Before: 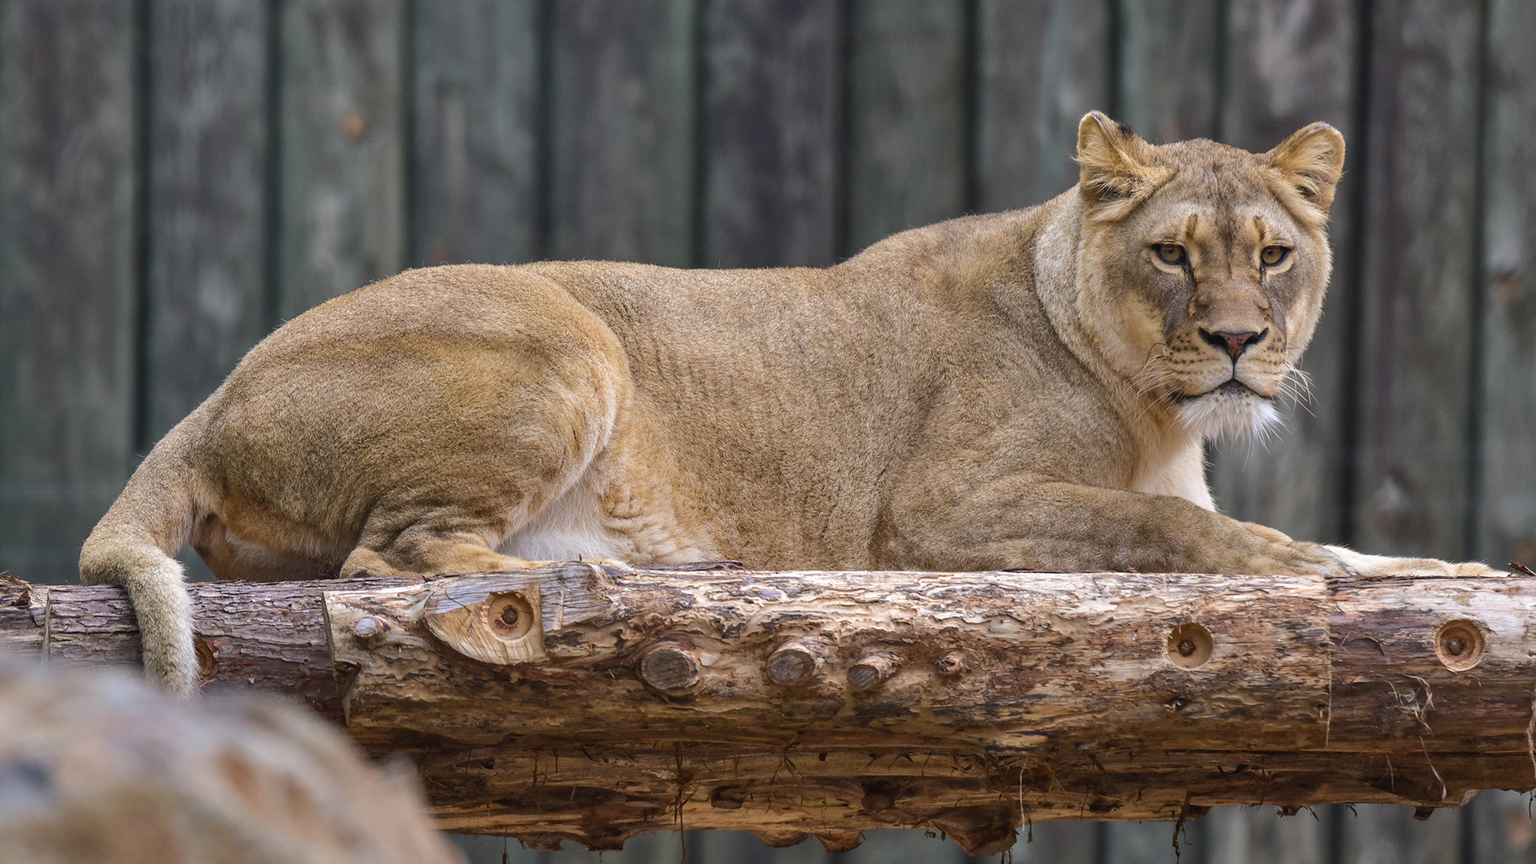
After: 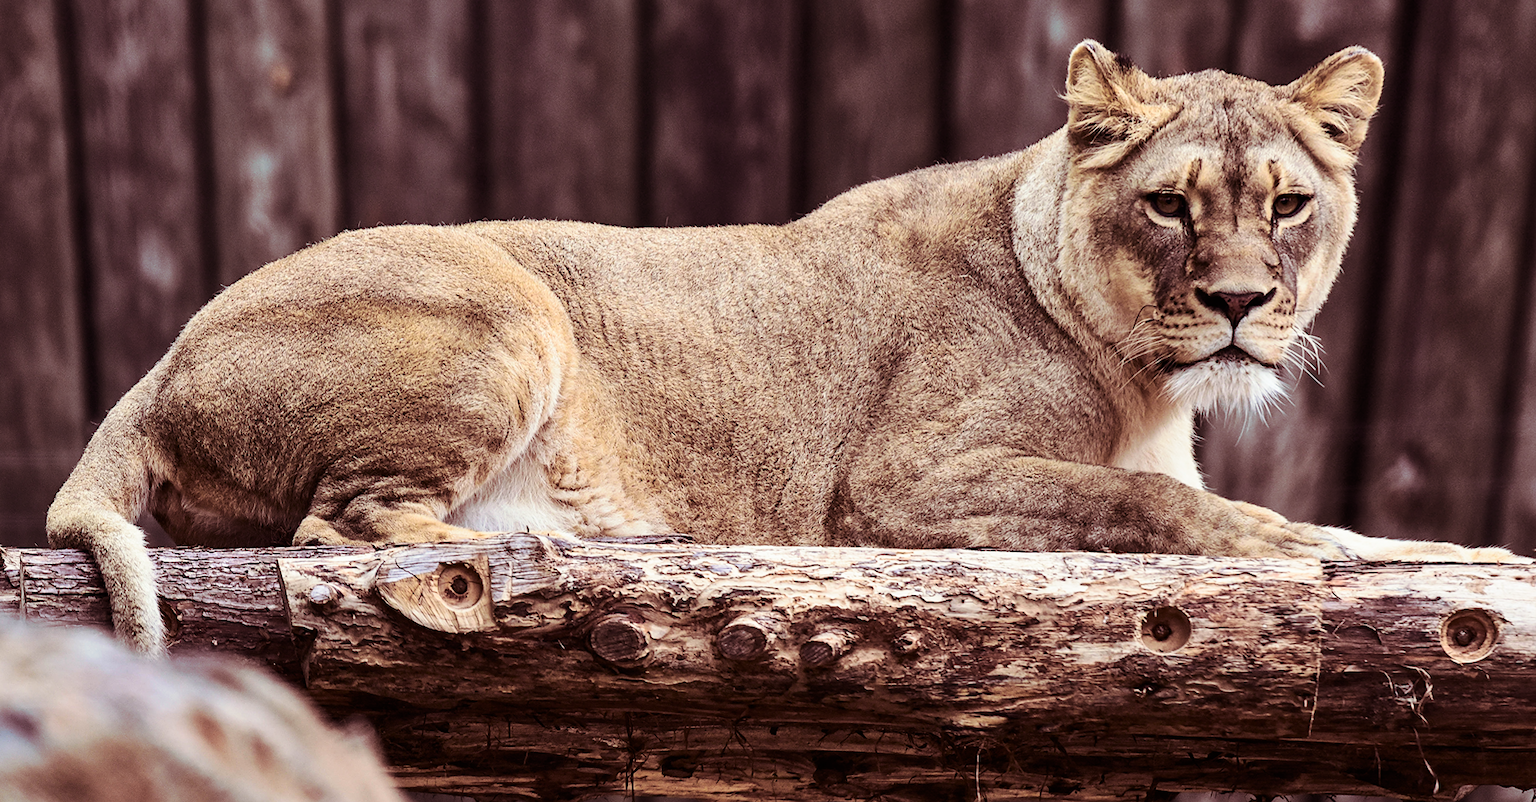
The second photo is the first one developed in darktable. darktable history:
contrast brightness saturation: contrast 0.28
sharpen: amount 0.2
rotate and perspective: rotation 0.062°, lens shift (vertical) 0.115, lens shift (horizontal) -0.133, crop left 0.047, crop right 0.94, crop top 0.061, crop bottom 0.94
exposure: compensate highlight preservation false
levels: levels [0, 0.478, 1]
split-toning: on, module defaults
crop and rotate: top 6.25%
filmic rgb: black relative exposure -8.07 EV, white relative exposure 3 EV, hardness 5.35, contrast 1.25
